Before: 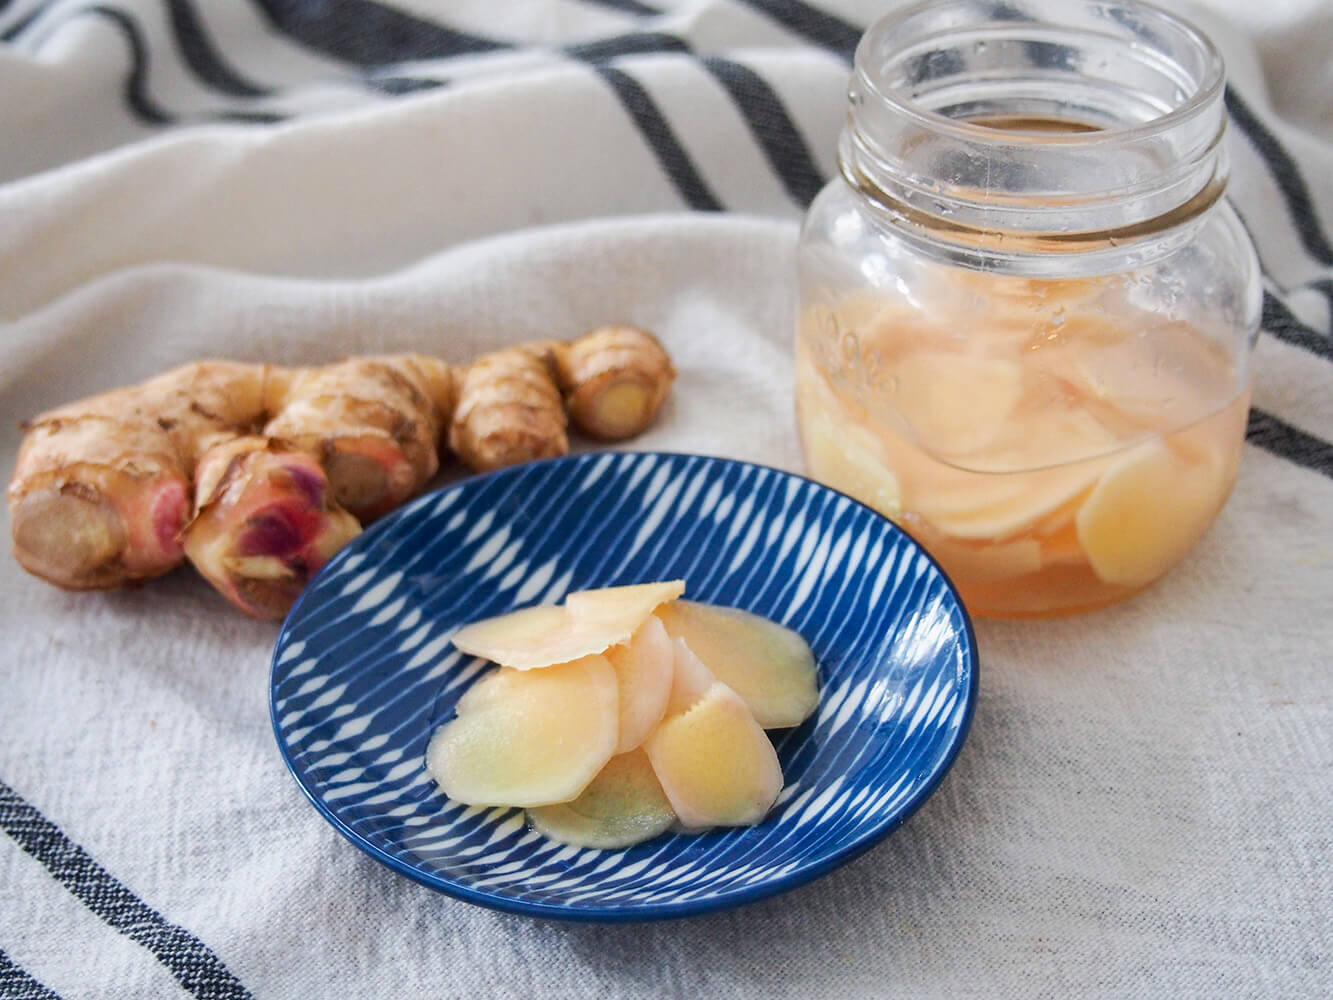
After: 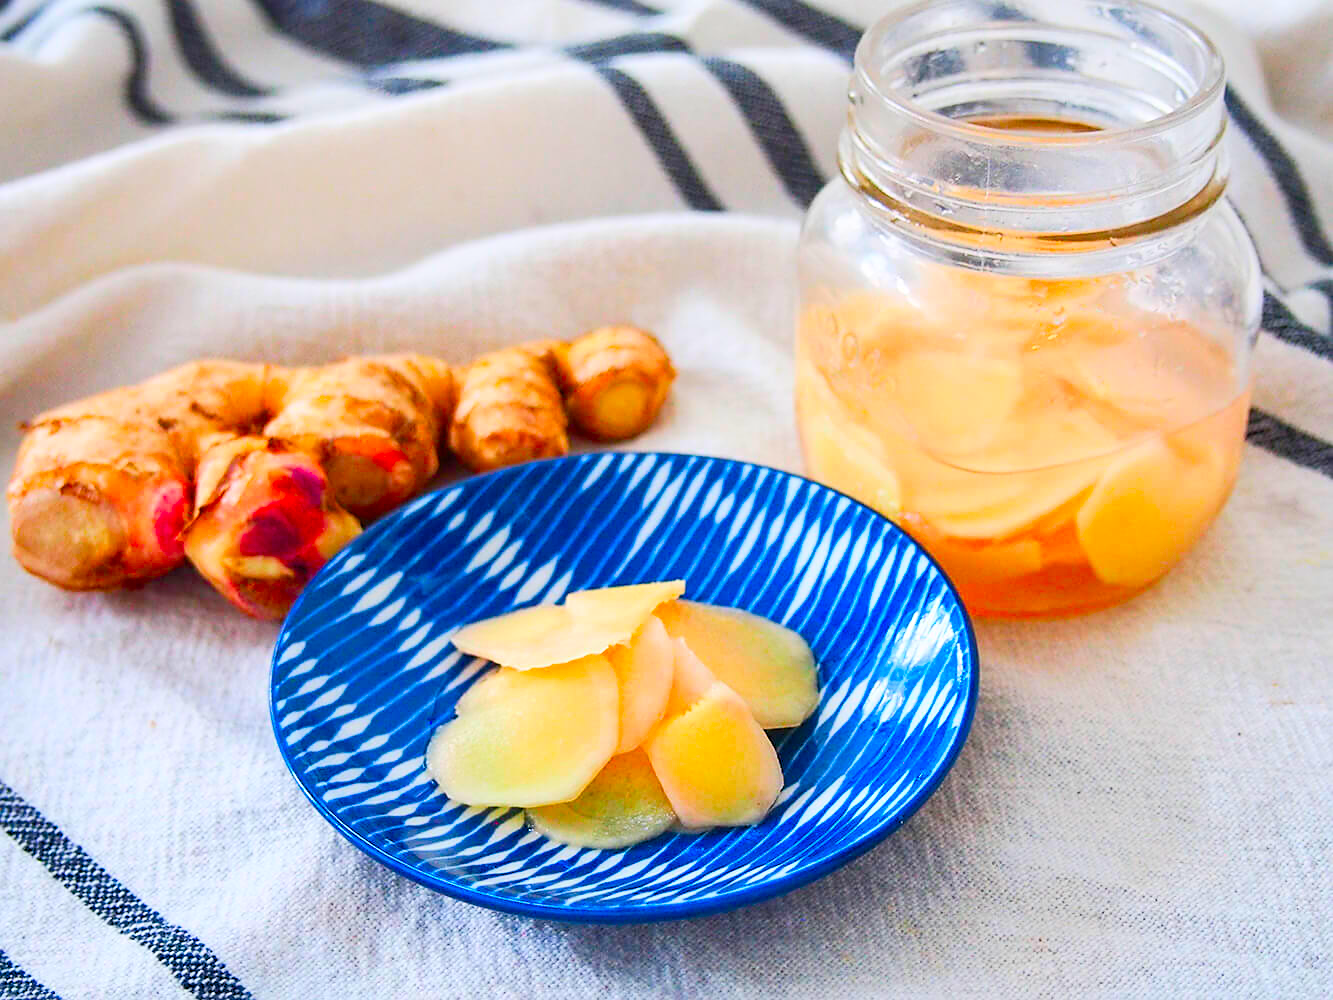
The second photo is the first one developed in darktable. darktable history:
sharpen: radius 1.877, amount 0.405, threshold 1.163
contrast brightness saturation: contrast 0.198, brightness 0.19, saturation 0.787
color balance rgb: linear chroma grading › global chroma 1.645%, linear chroma grading › mid-tones -0.858%, perceptual saturation grading › global saturation 27.515%, perceptual saturation grading › highlights -25.006%, perceptual saturation grading › shadows 25.839%
